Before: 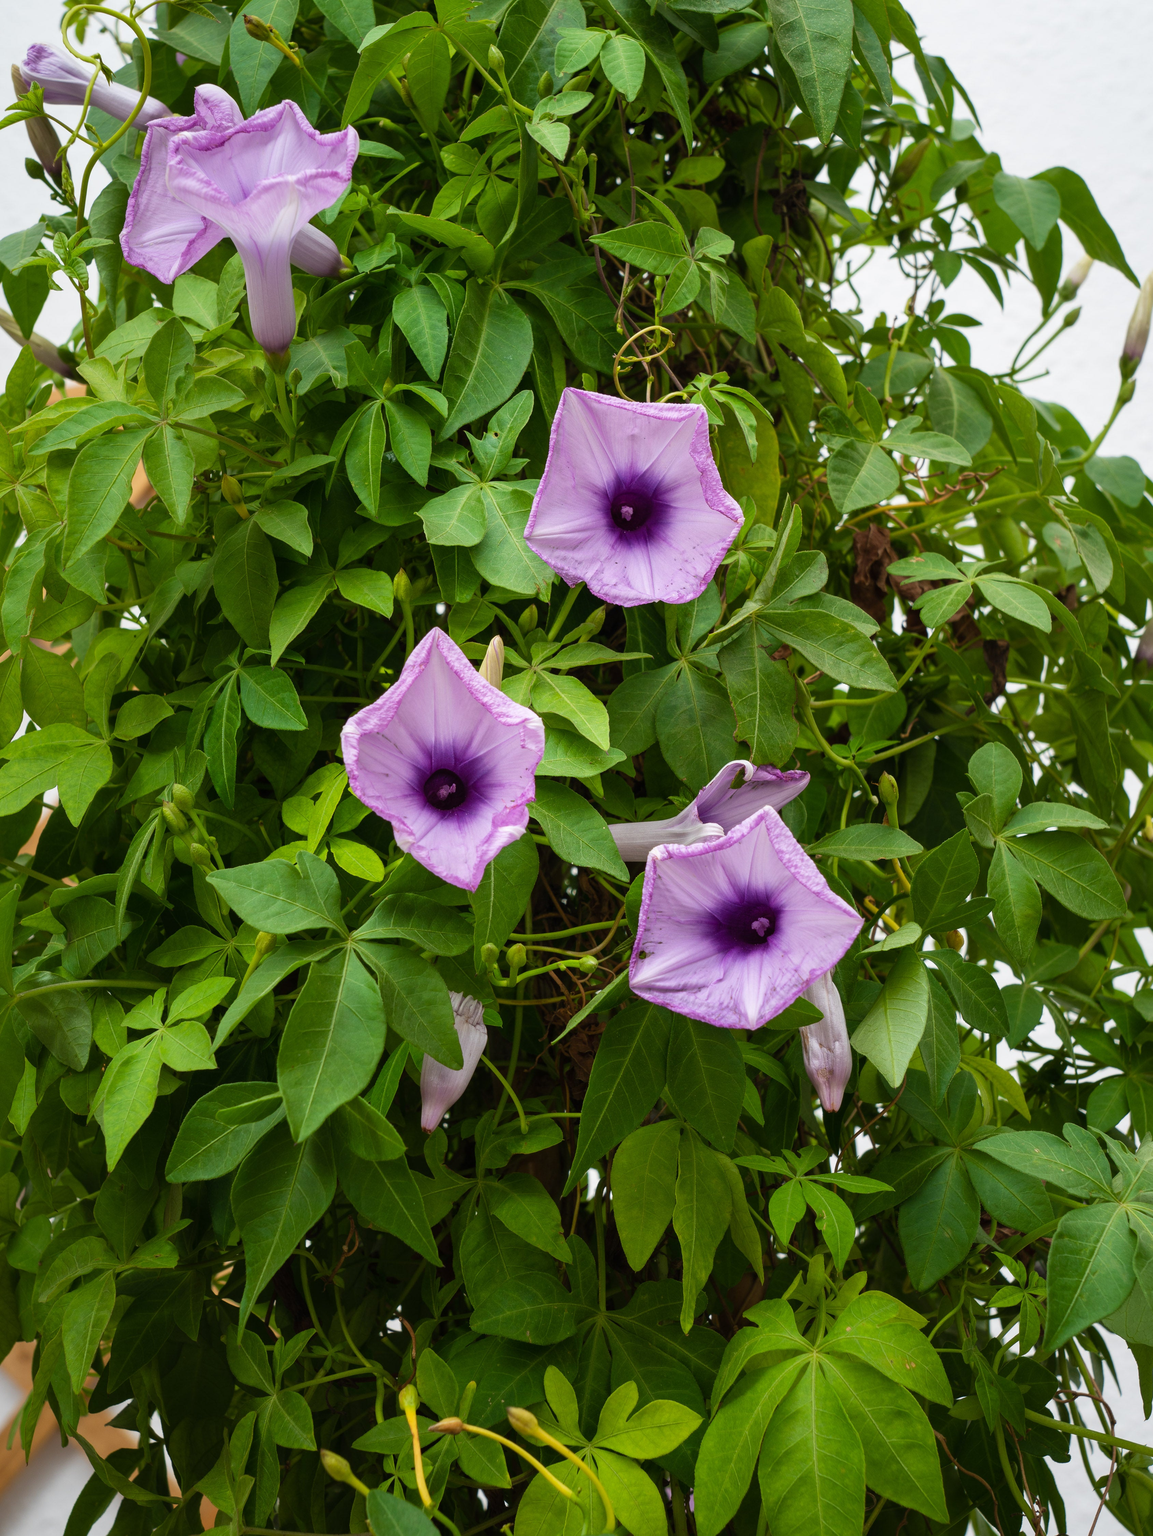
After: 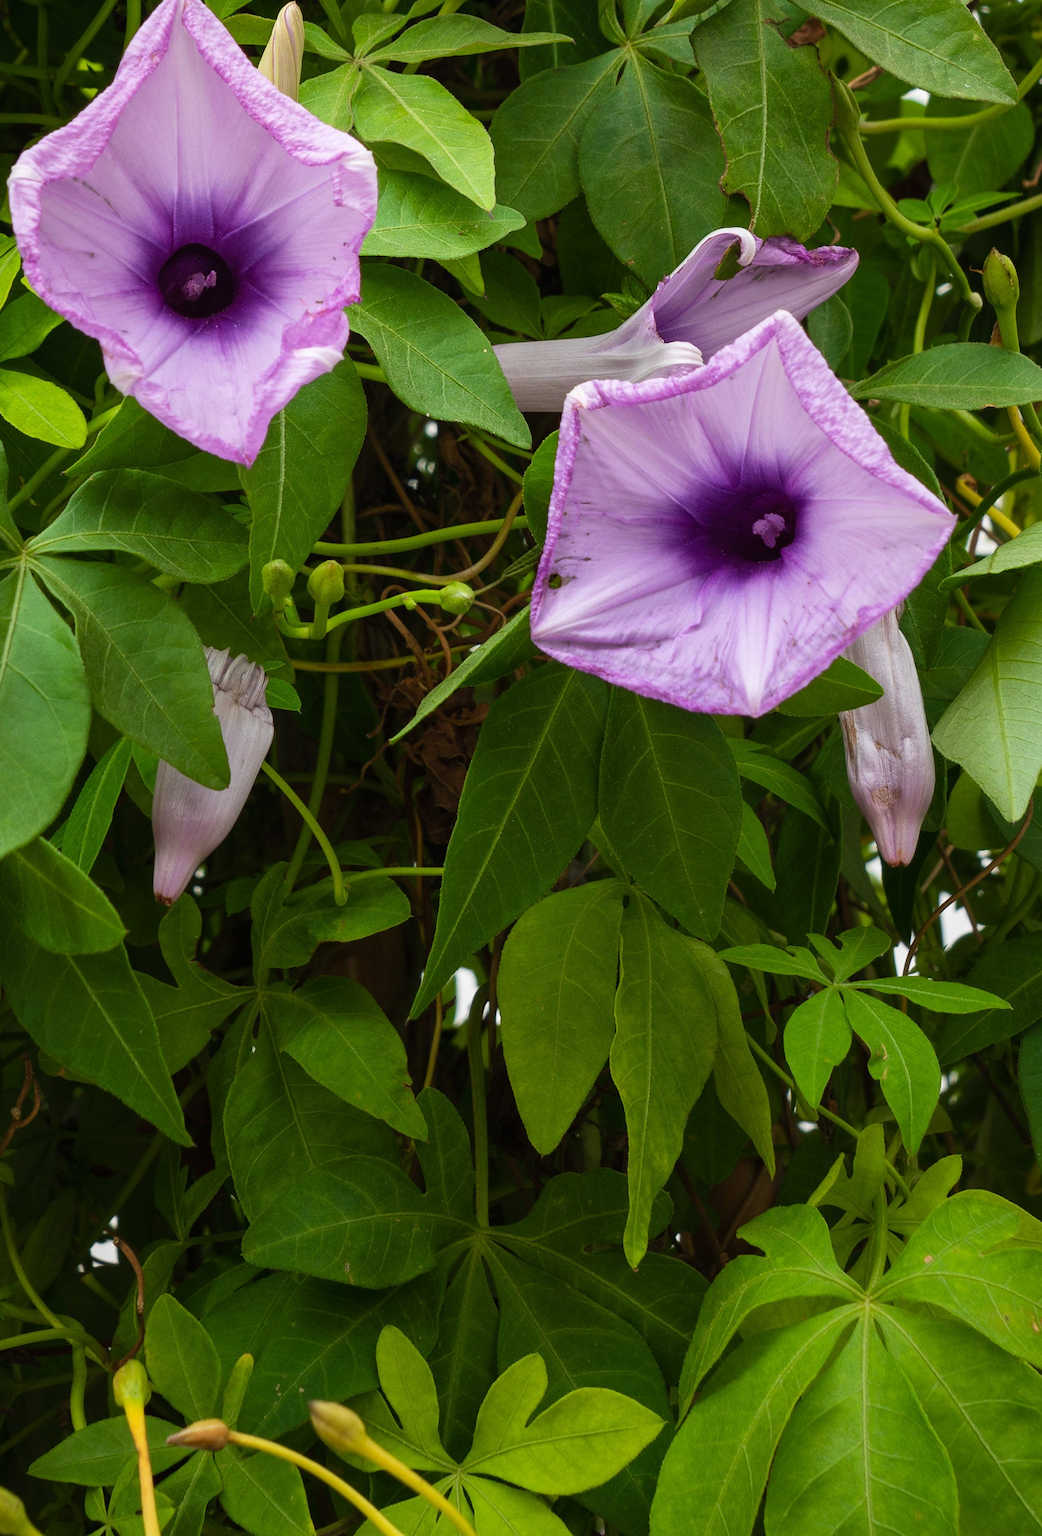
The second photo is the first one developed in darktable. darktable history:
crop: left 29.197%, top 41.333%, right 20.942%, bottom 3.497%
